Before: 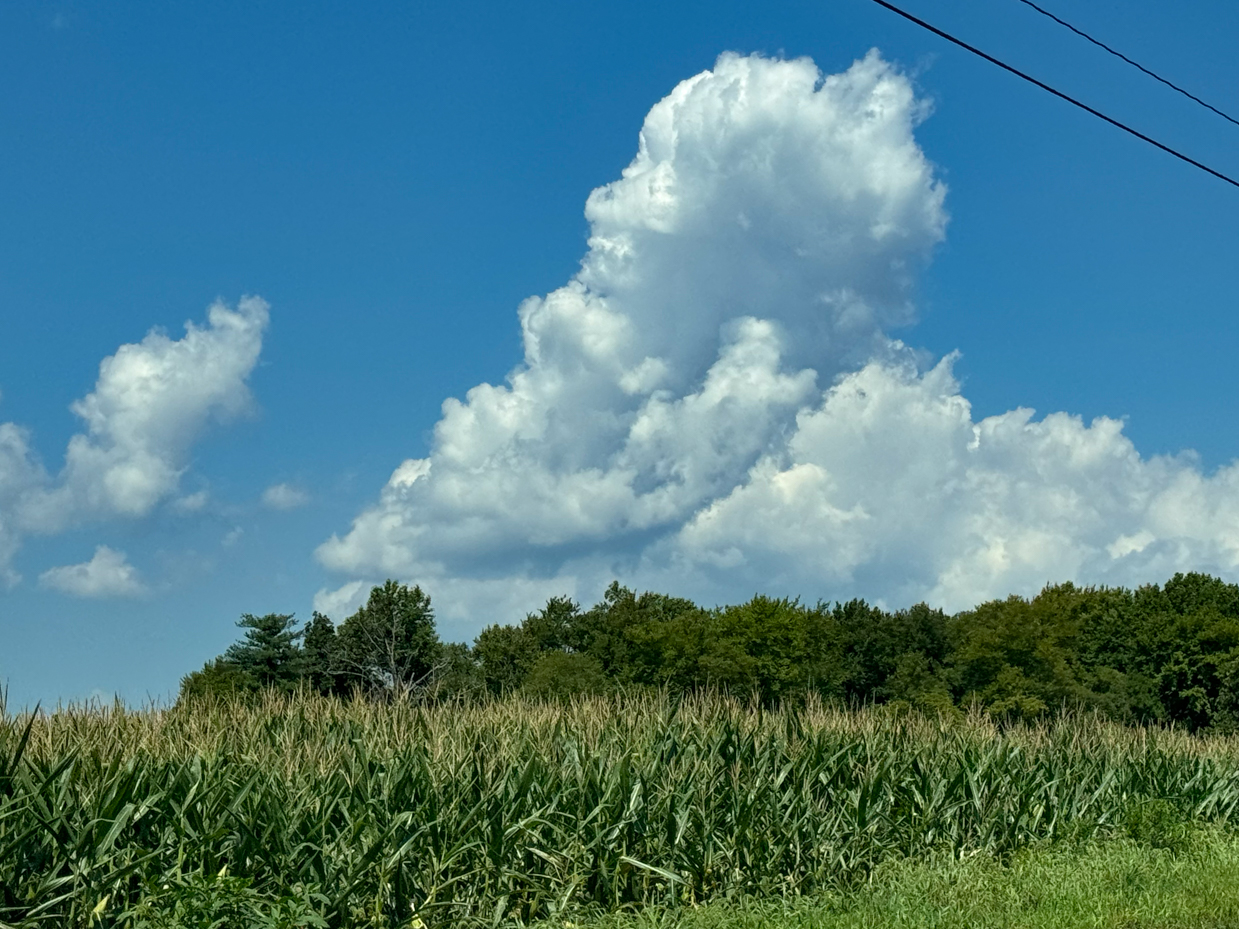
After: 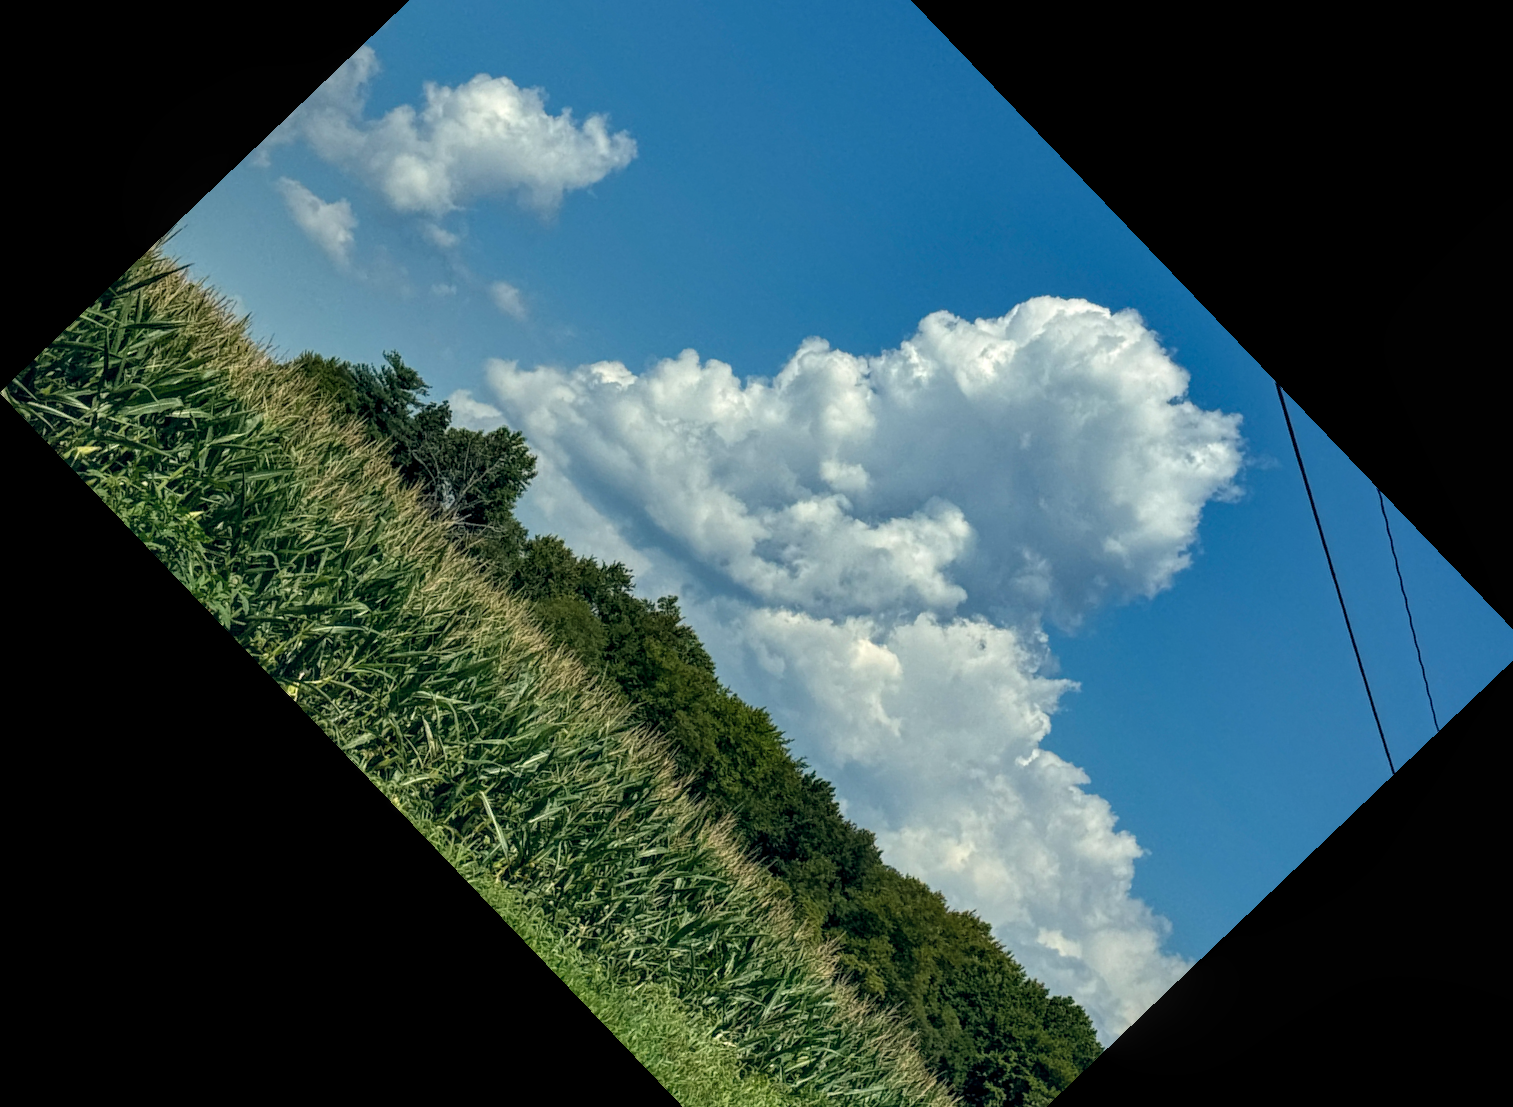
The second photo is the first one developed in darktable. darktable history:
crop and rotate: angle -46.26°, top 16.234%, right 0.912%, bottom 11.704%
color balance rgb: shadows lift › hue 87.51°, highlights gain › chroma 1.62%, highlights gain › hue 55.1°, global offset › chroma 0.06%, global offset › hue 253.66°, linear chroma grading › global chroma 0.5%
local contrast: on, module defaults
